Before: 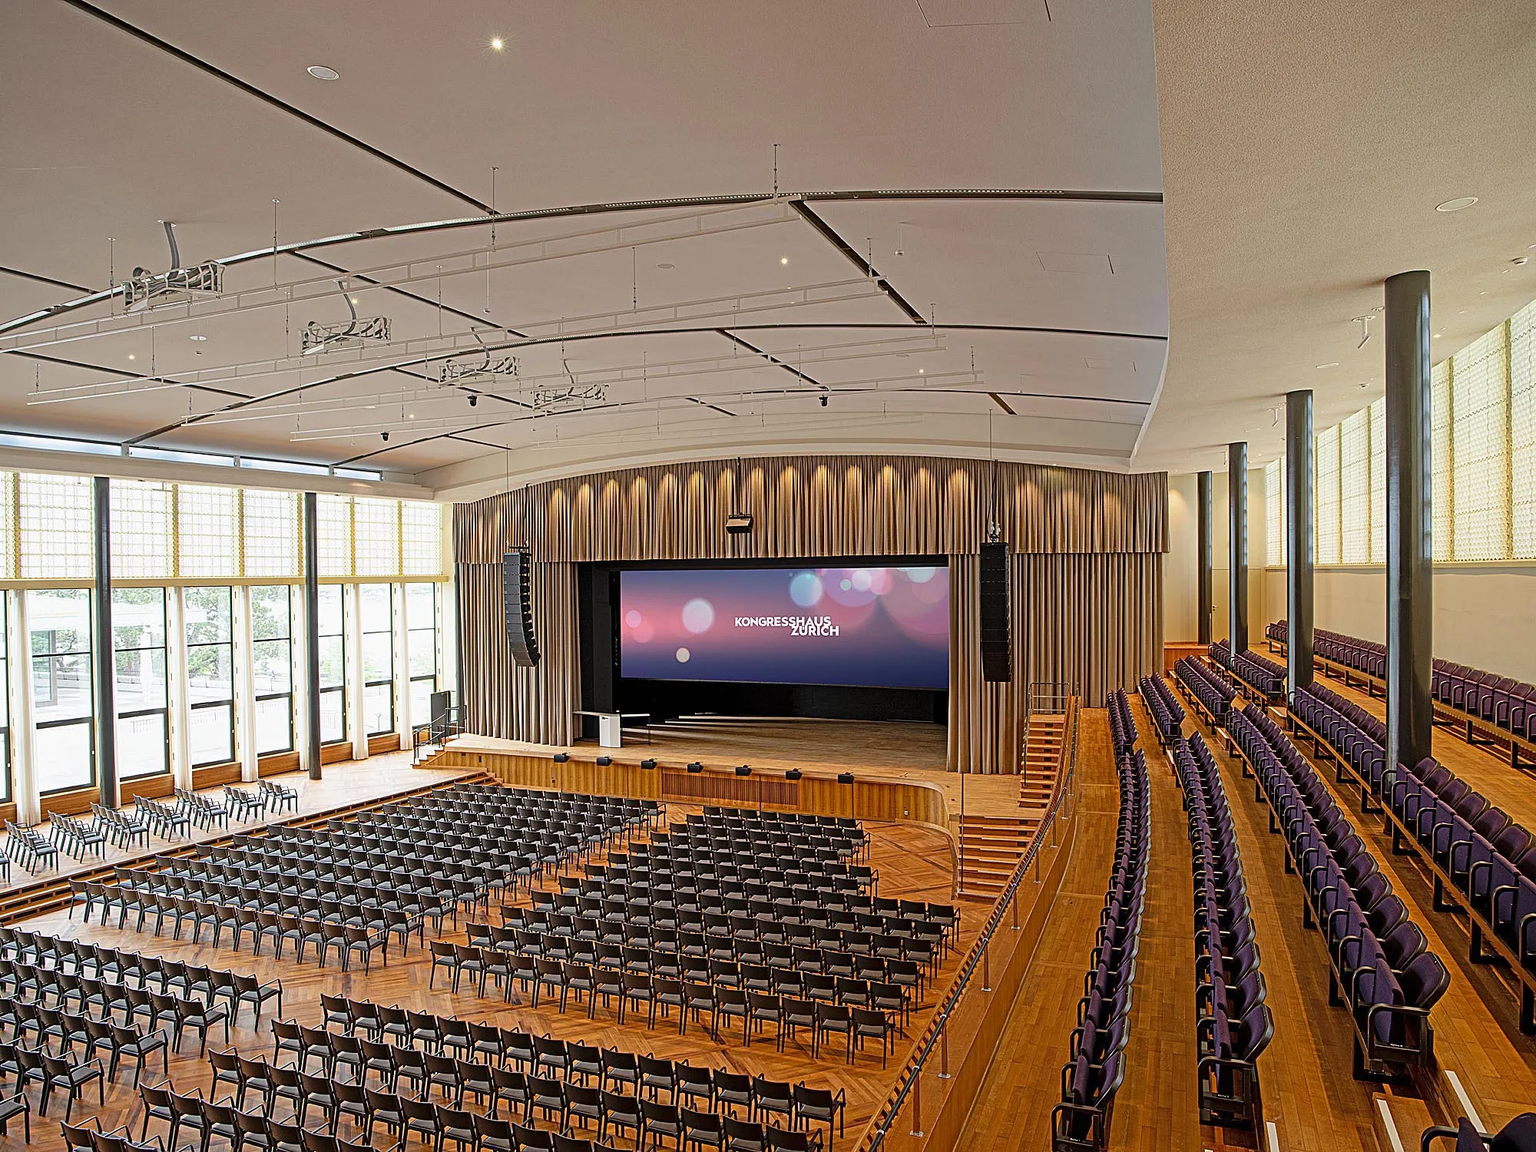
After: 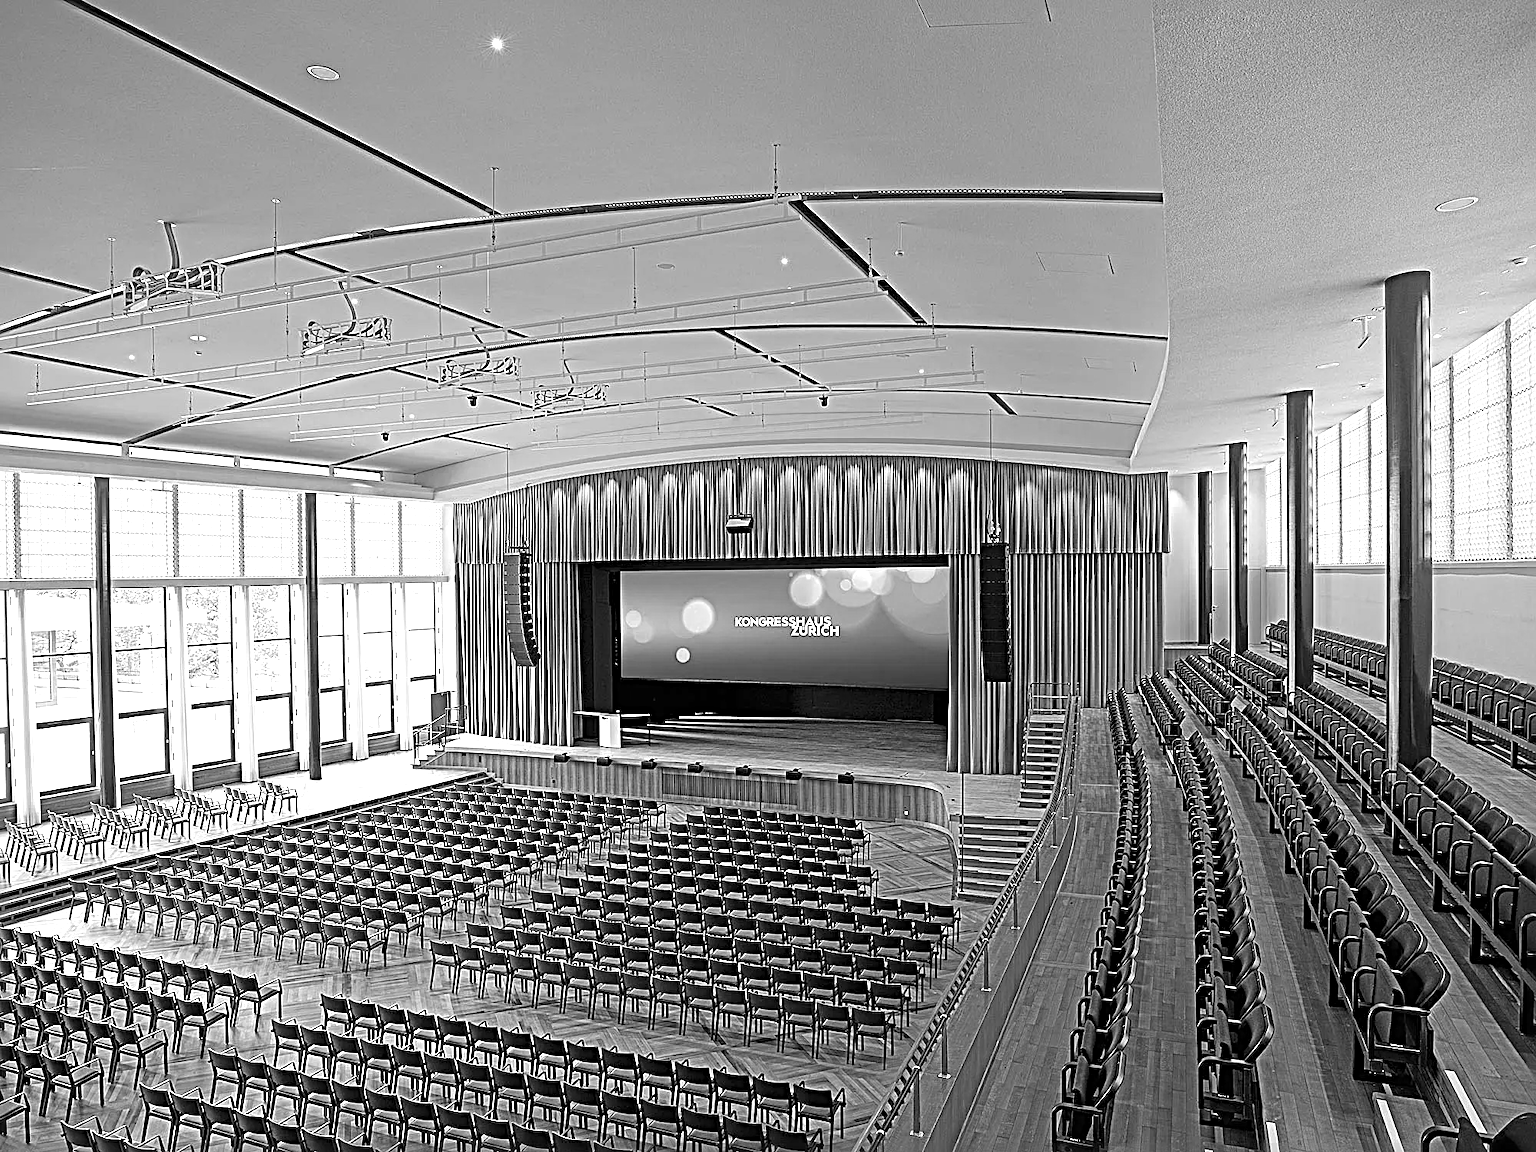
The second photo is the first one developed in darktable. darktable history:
color calibration: output gray [0.21, 0.42, 0.37, 0], illuminant same as pipeline (D50), adaptation XYZ, x 0.347, y 0.358, temperature 5011.87 K
sharpen: radius 4.883
exposure: black level correction 0, exposure 0.703 EV, compensate exposure bias true, compensate highlight preservation false
